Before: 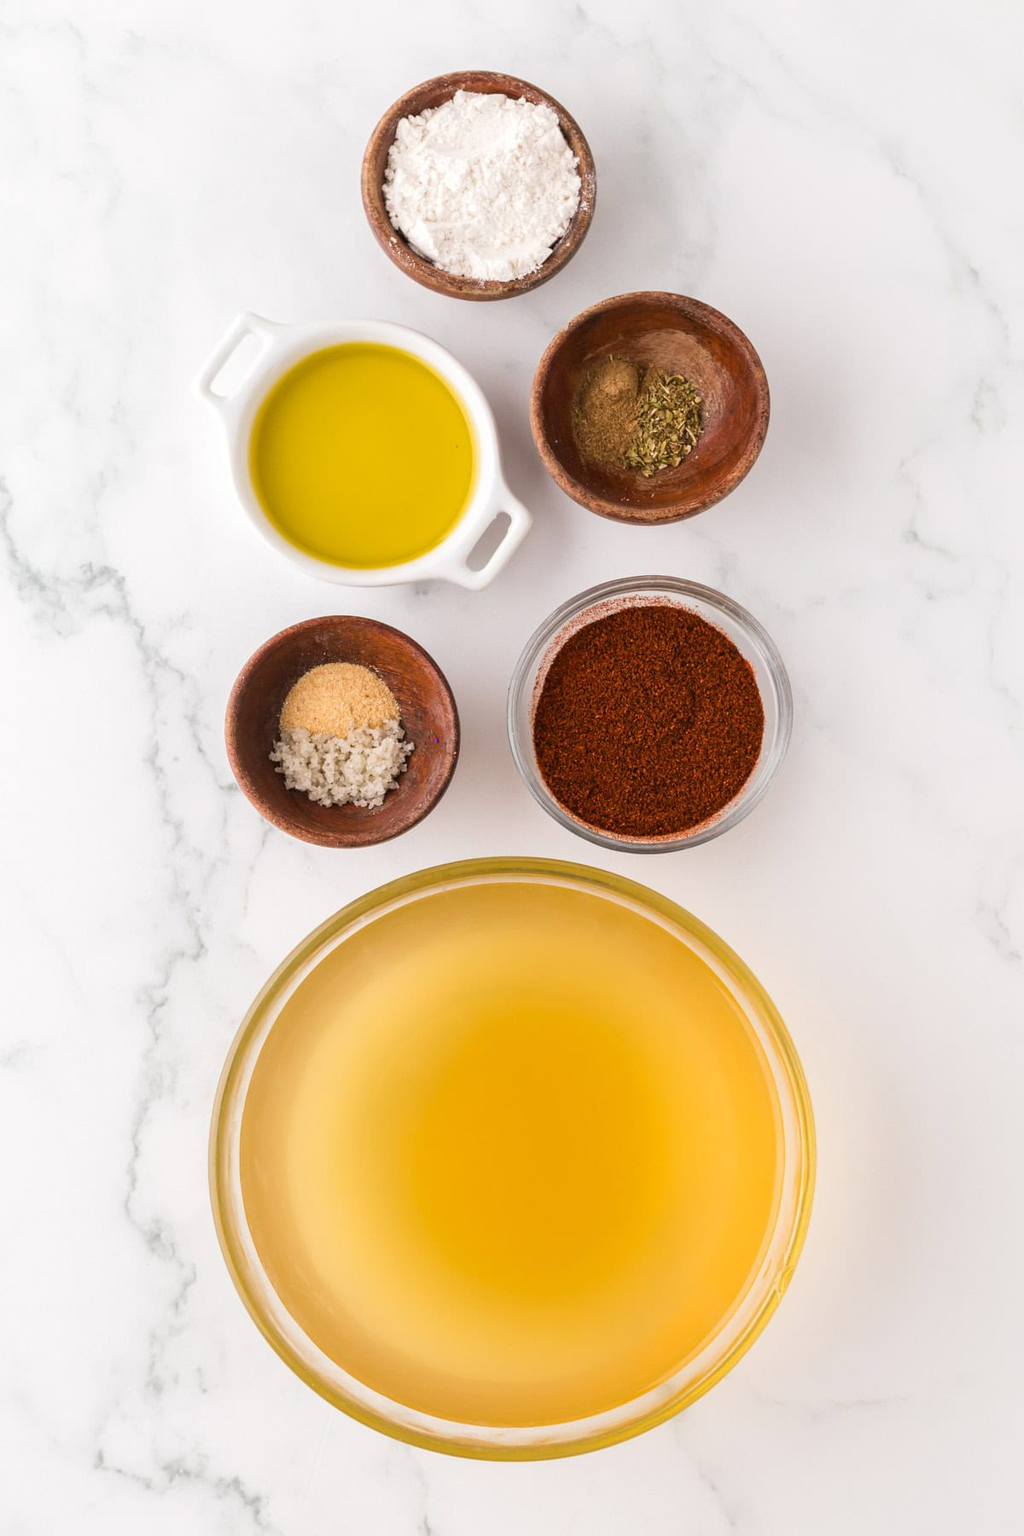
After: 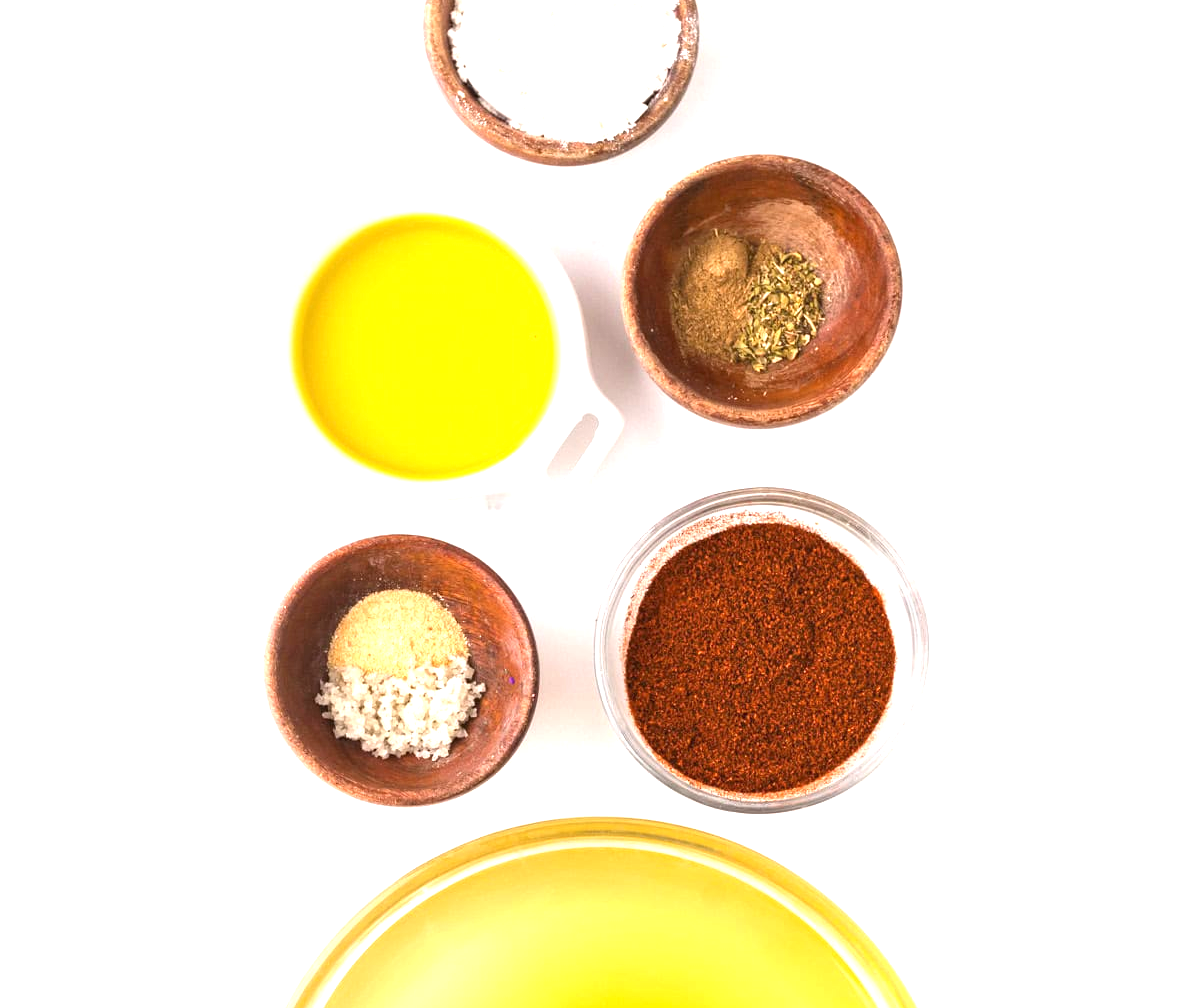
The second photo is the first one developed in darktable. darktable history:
crop and rotate: top 10.417%, bottom 33.548%
exposure: black level correction 0, exposure 1.2 EV, compensate highlight preservation false
